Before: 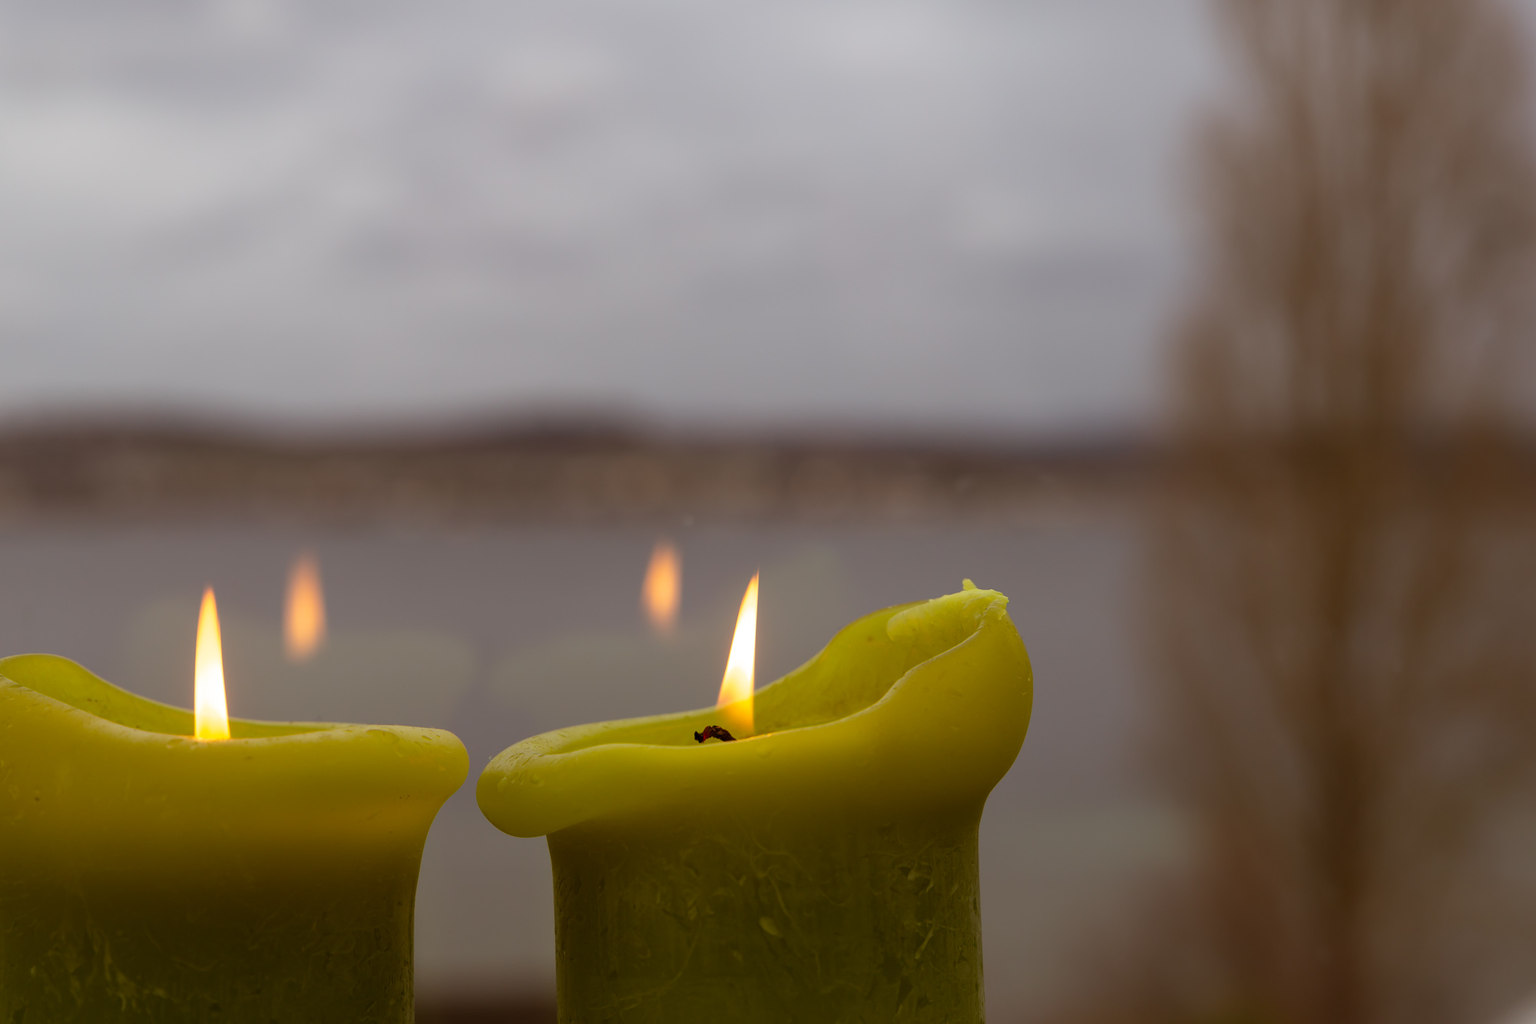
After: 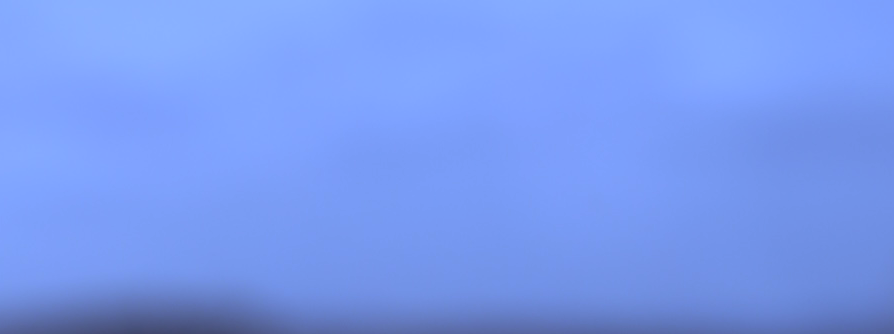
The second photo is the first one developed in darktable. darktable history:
white balance: red 0.766, blue 1.537
crop: left 28.64%, top 16.832%, right 26.637%, bottom 58.055%
